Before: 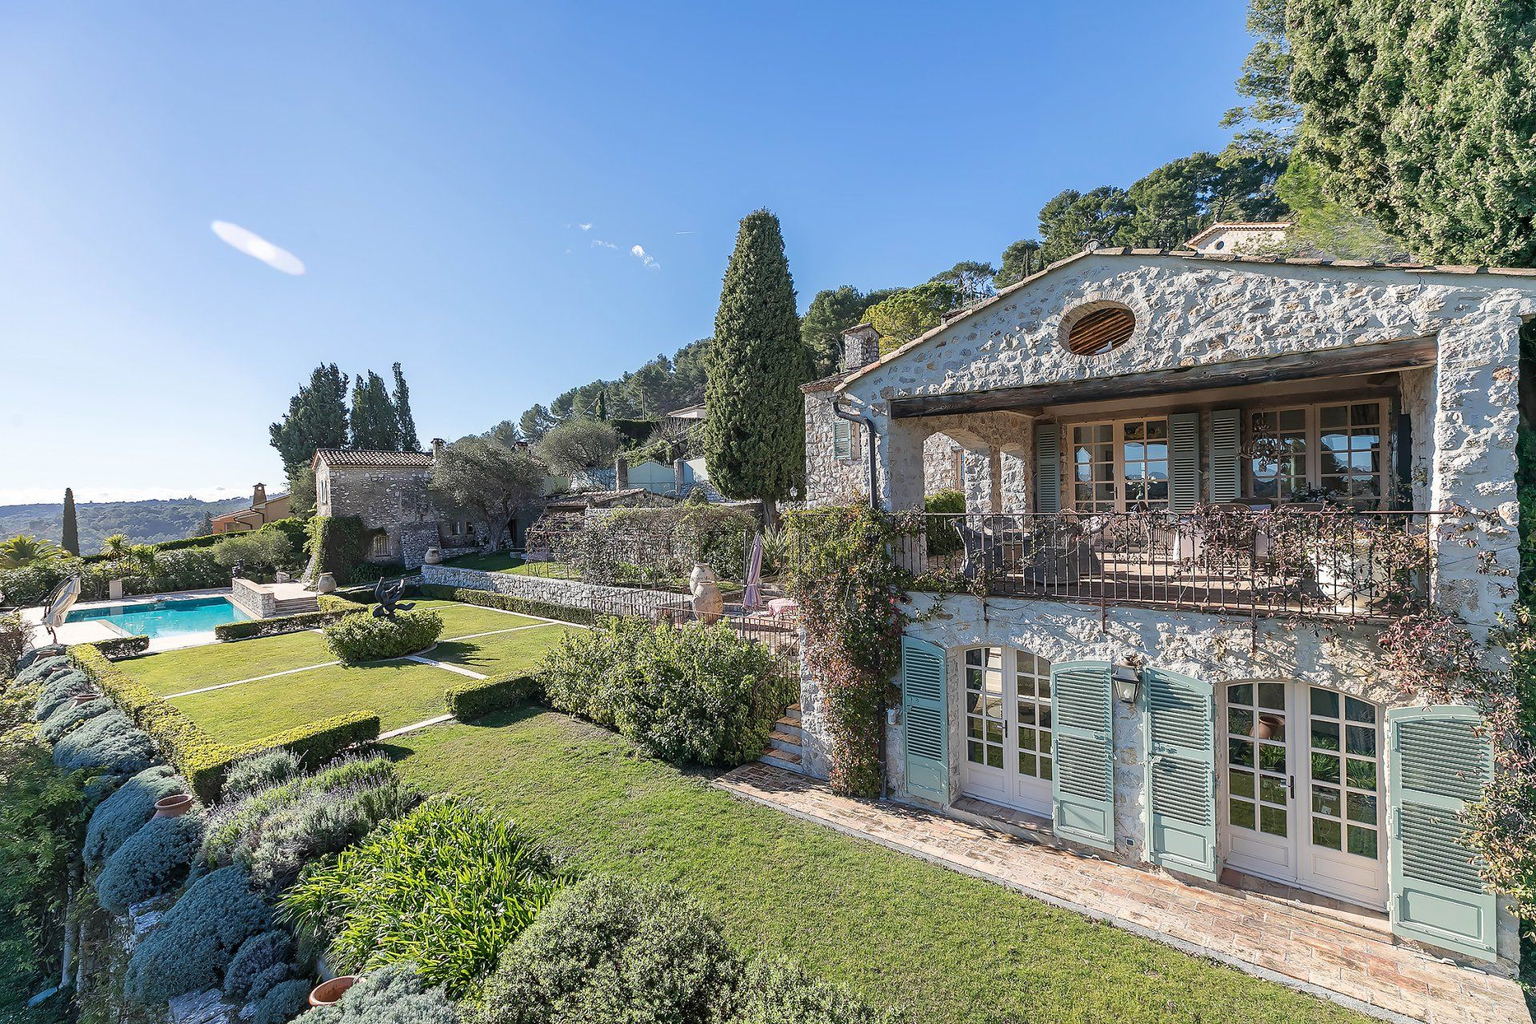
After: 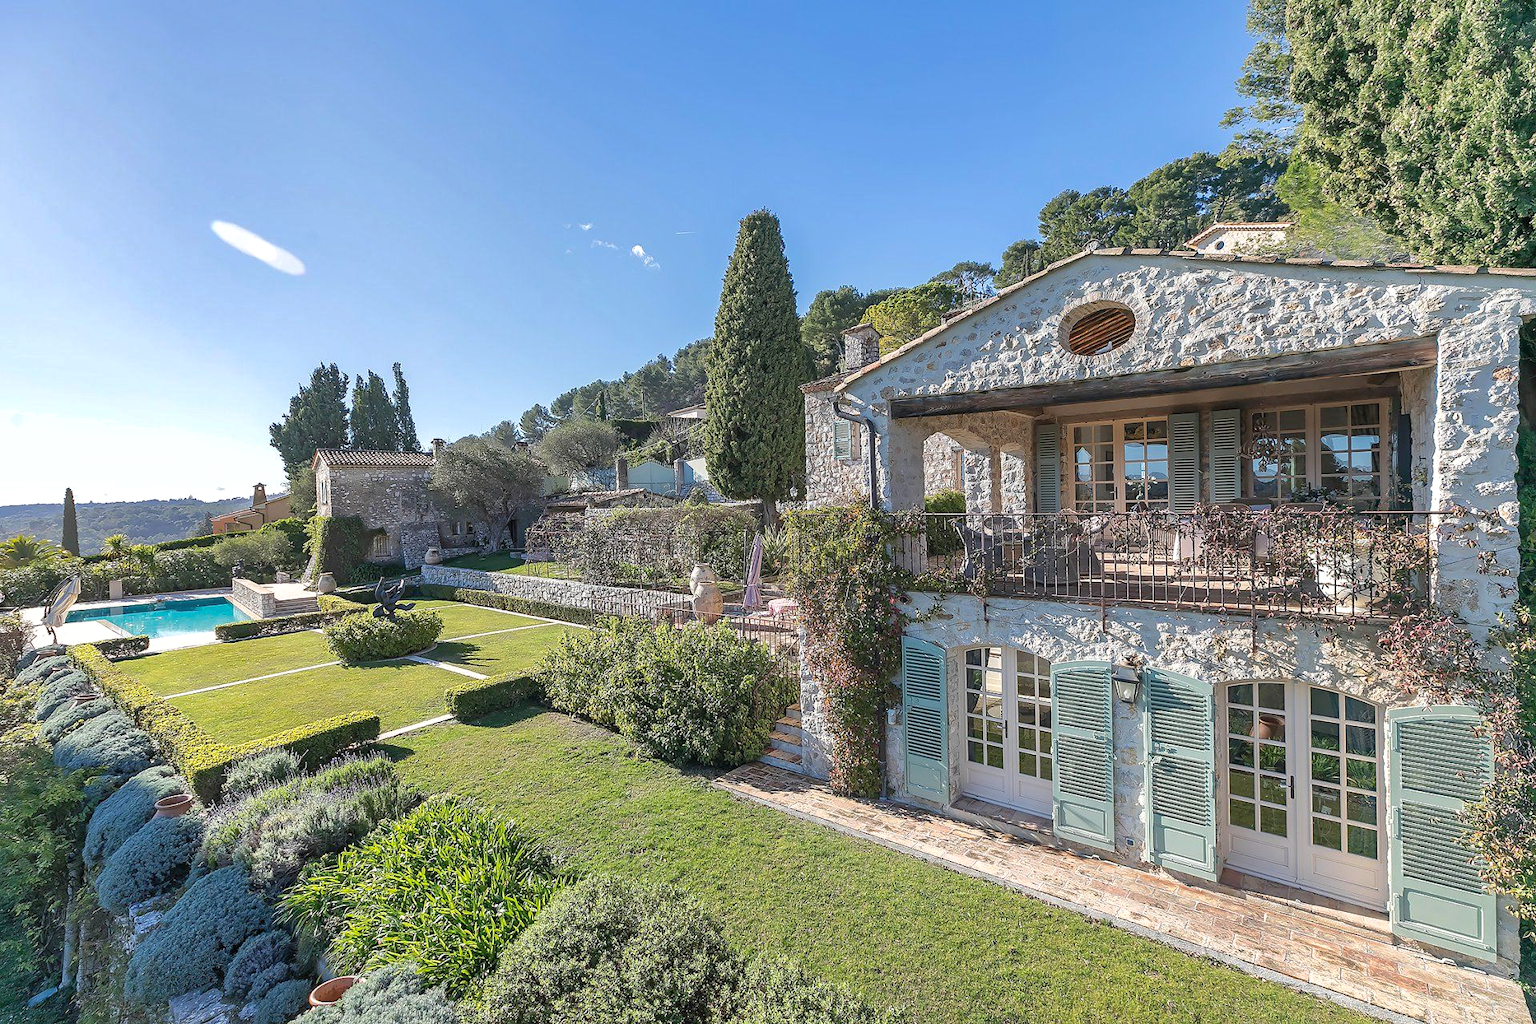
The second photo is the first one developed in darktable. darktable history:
shadows and highlights: on, module defaults
exposure: black level correction 0, exposure 0.199 EV, compensate highlight preservation false
